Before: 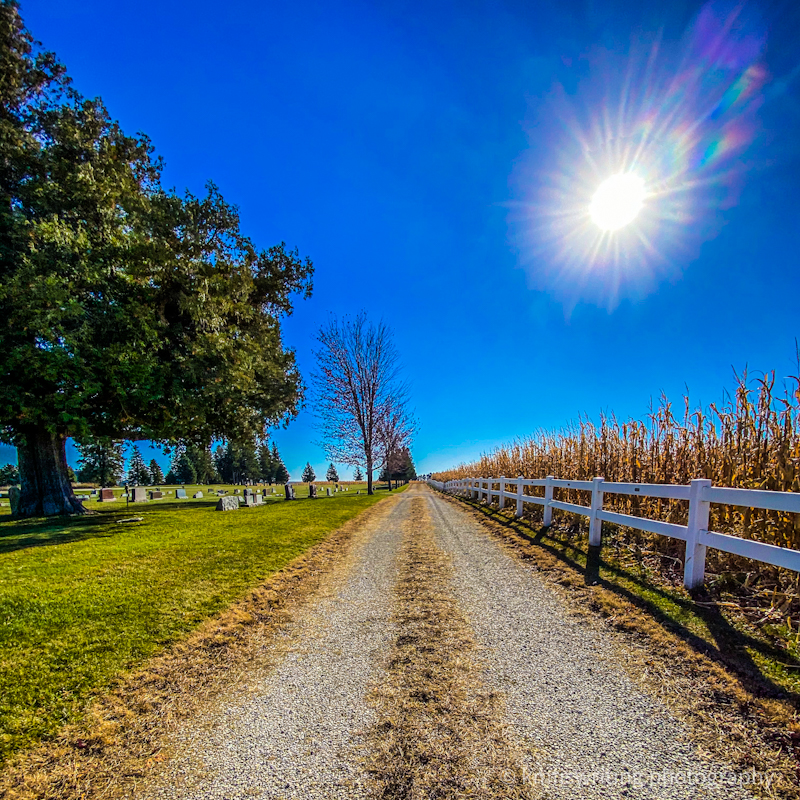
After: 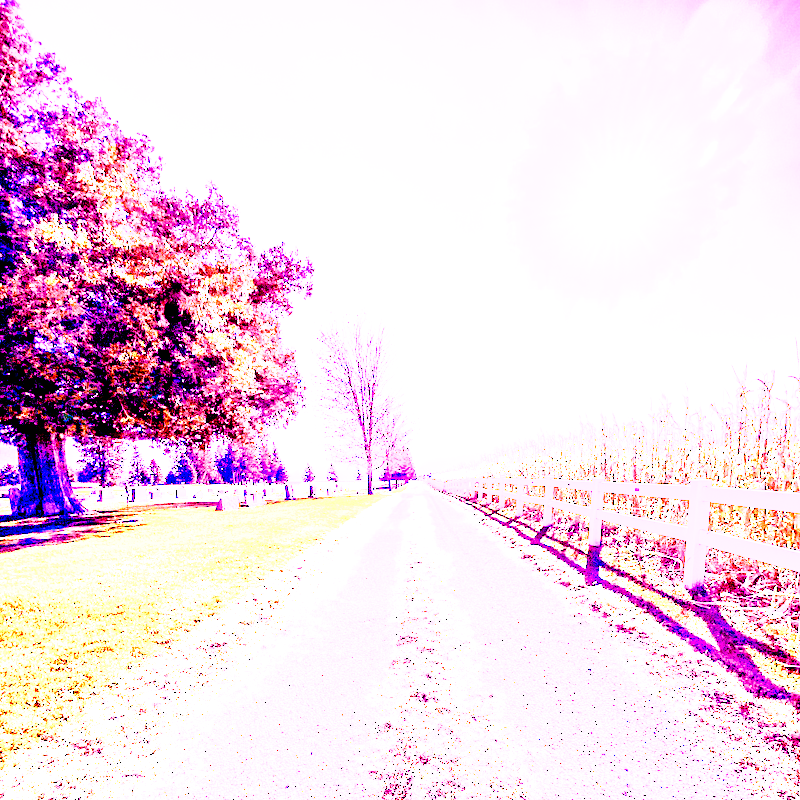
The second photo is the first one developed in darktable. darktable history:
color zones: curves: ch0 [(0, 0.485) (0.178, 0.476) (0.261, 0.623) (0.411, 0.403) (0.708, 0.603) (0.934, 0.412)]; ch1 [(0.003, 0.485) (0.149, 0.496) (0.229, 0.584) (0.326, 0.551) (0.484, 0.262) (0.757, 0.643)]
exposure: black level correction 0.007, exposure 0.159 EV, compensate highlight preservation false
base curve: curves: ch0 [(0, 0) (0.028, 0.03) (0.105, 0.232) (0.387, 0.748) (0.754, 0.968) (1, 1)], fusion 1, exposure shift 0.576, preserve colors none
white balance: red 8, blue 8
